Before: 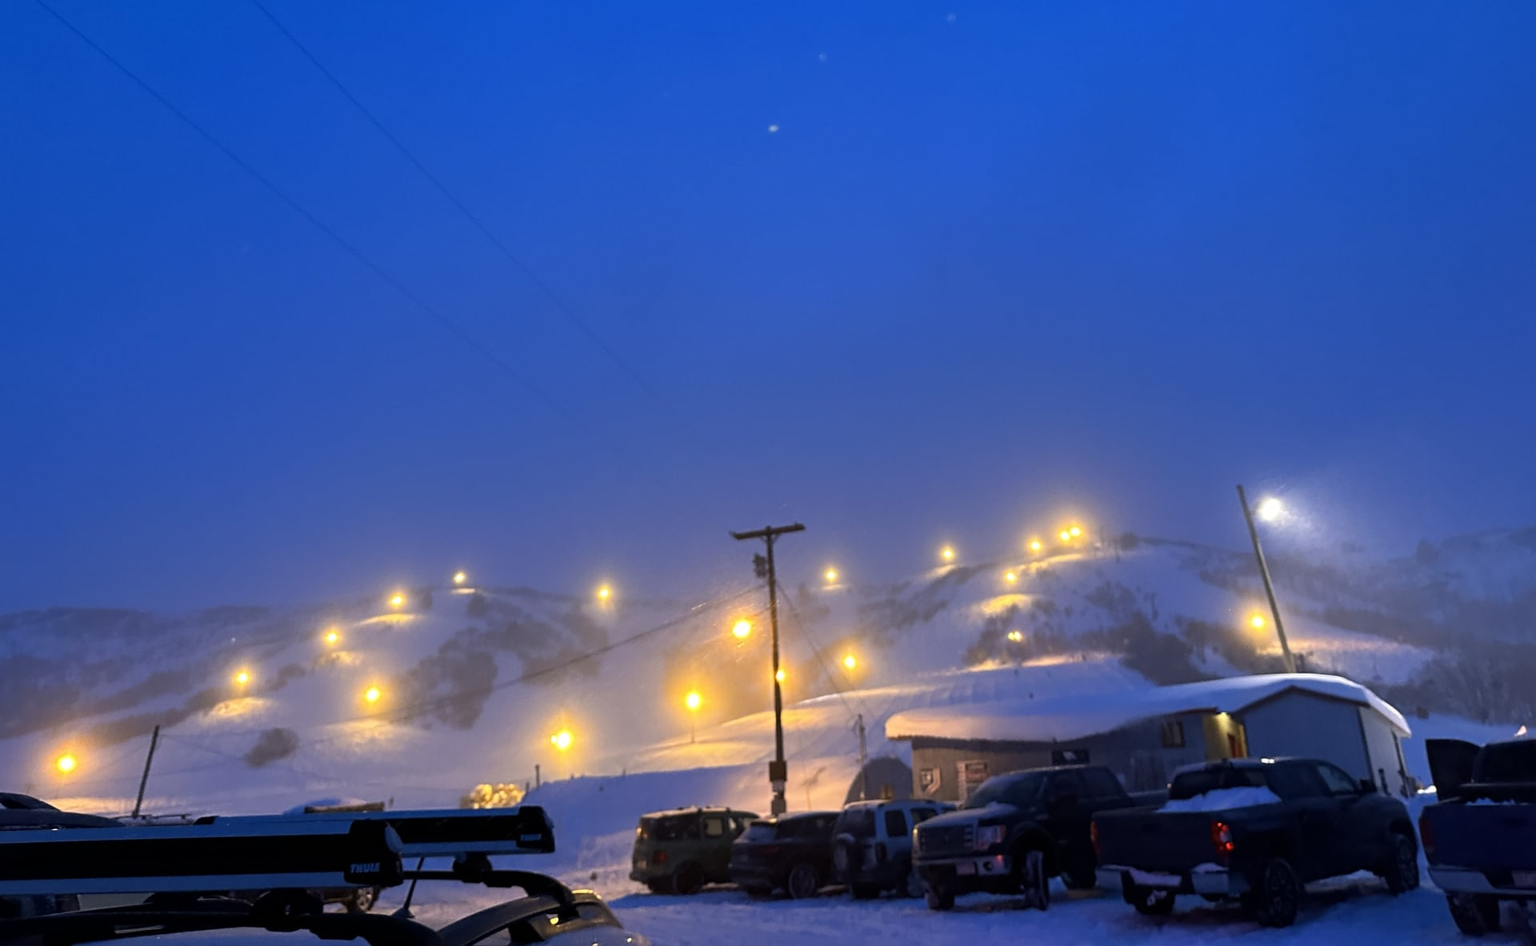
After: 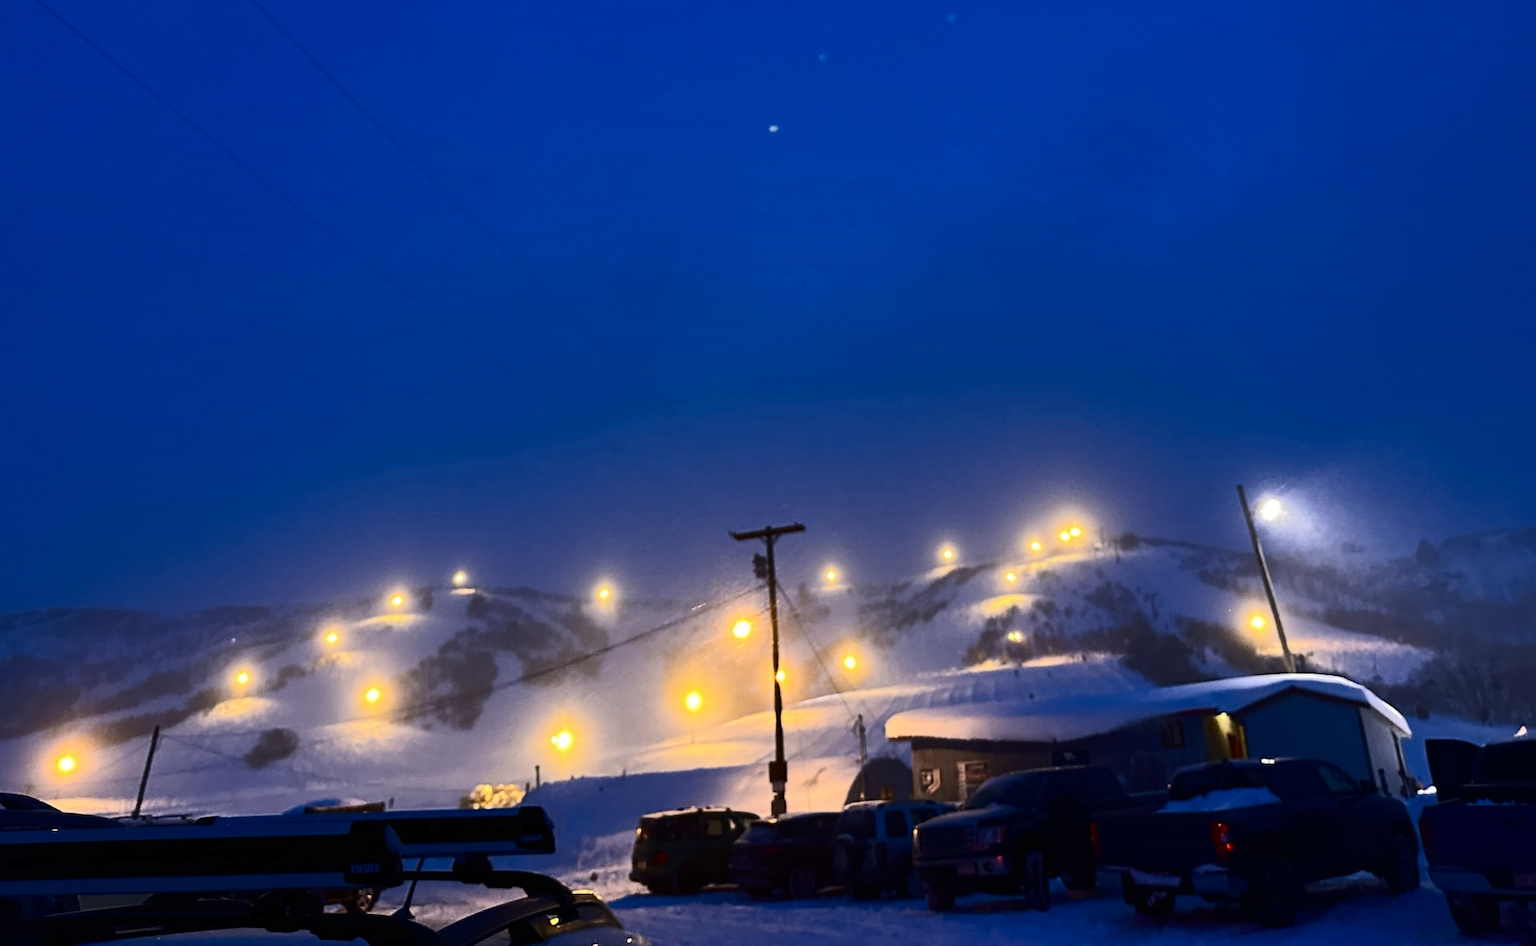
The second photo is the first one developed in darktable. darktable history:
tone curve: curves: ch0 [(0, 0) (0.003, 0.006) (0.011, 0.006) (0.025, 0.008) (0.044, 0.014) (0.069, 0.02) (0.1, 0.025) (0.136, 0.037) (0.177, 0.053) (0.224, 0.086) (0.277, 0.13) (0.335, 0.189) (0.399, 0.253) (0.468, 0.375) (0.543, 0.521) (0.623, 0.671) (0.709, 0.789) (0.801, 0.841) (0.898, 0.889) (1, 1)], color space Lab, independent channels, preserve colors none
